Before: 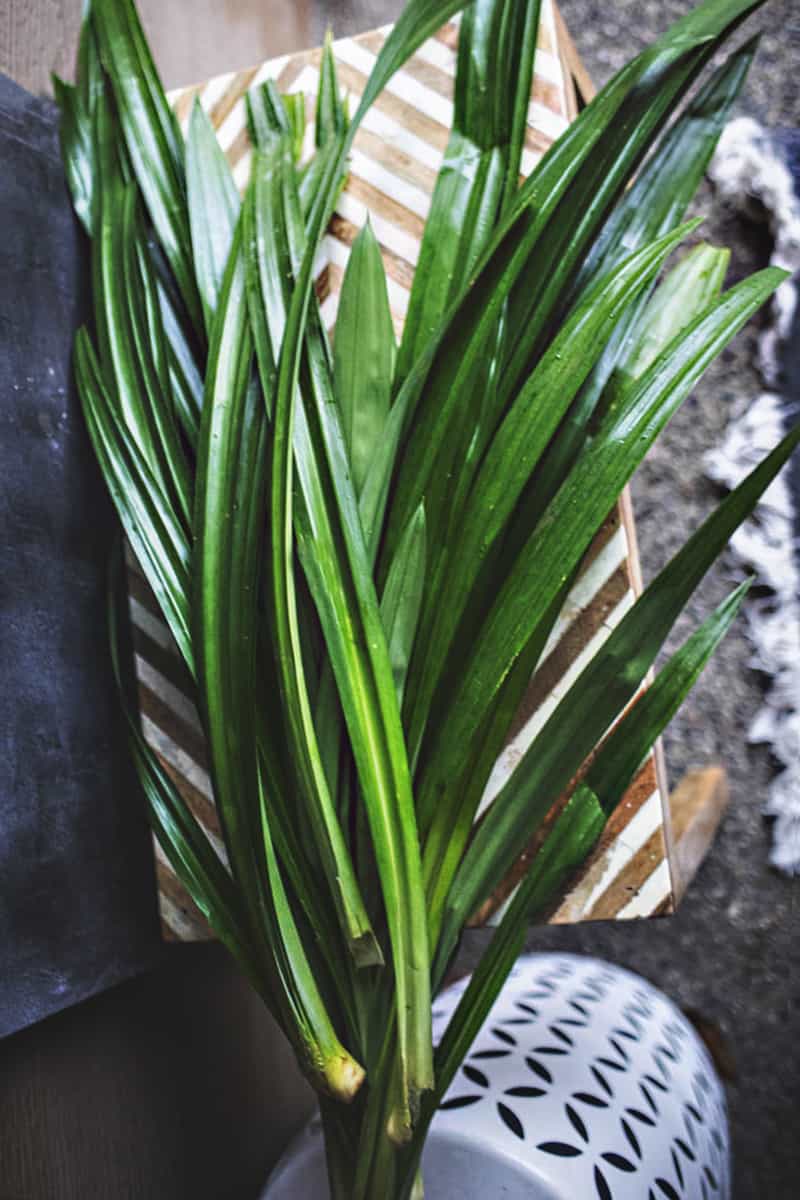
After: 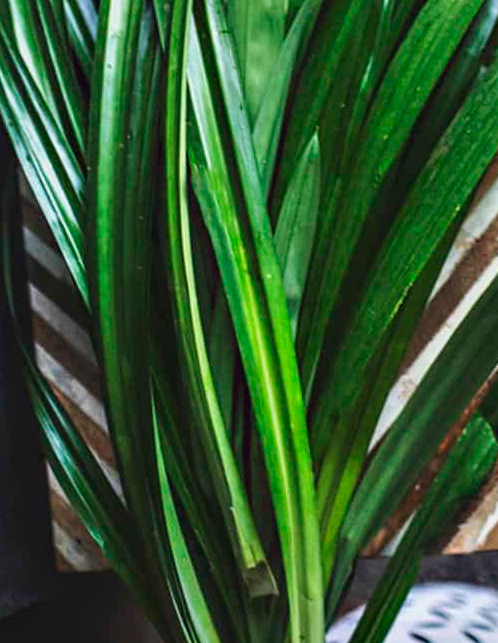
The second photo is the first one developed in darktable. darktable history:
crop: left 13.301%, top 30.892%, right 24.448%, bottom 15.498%
